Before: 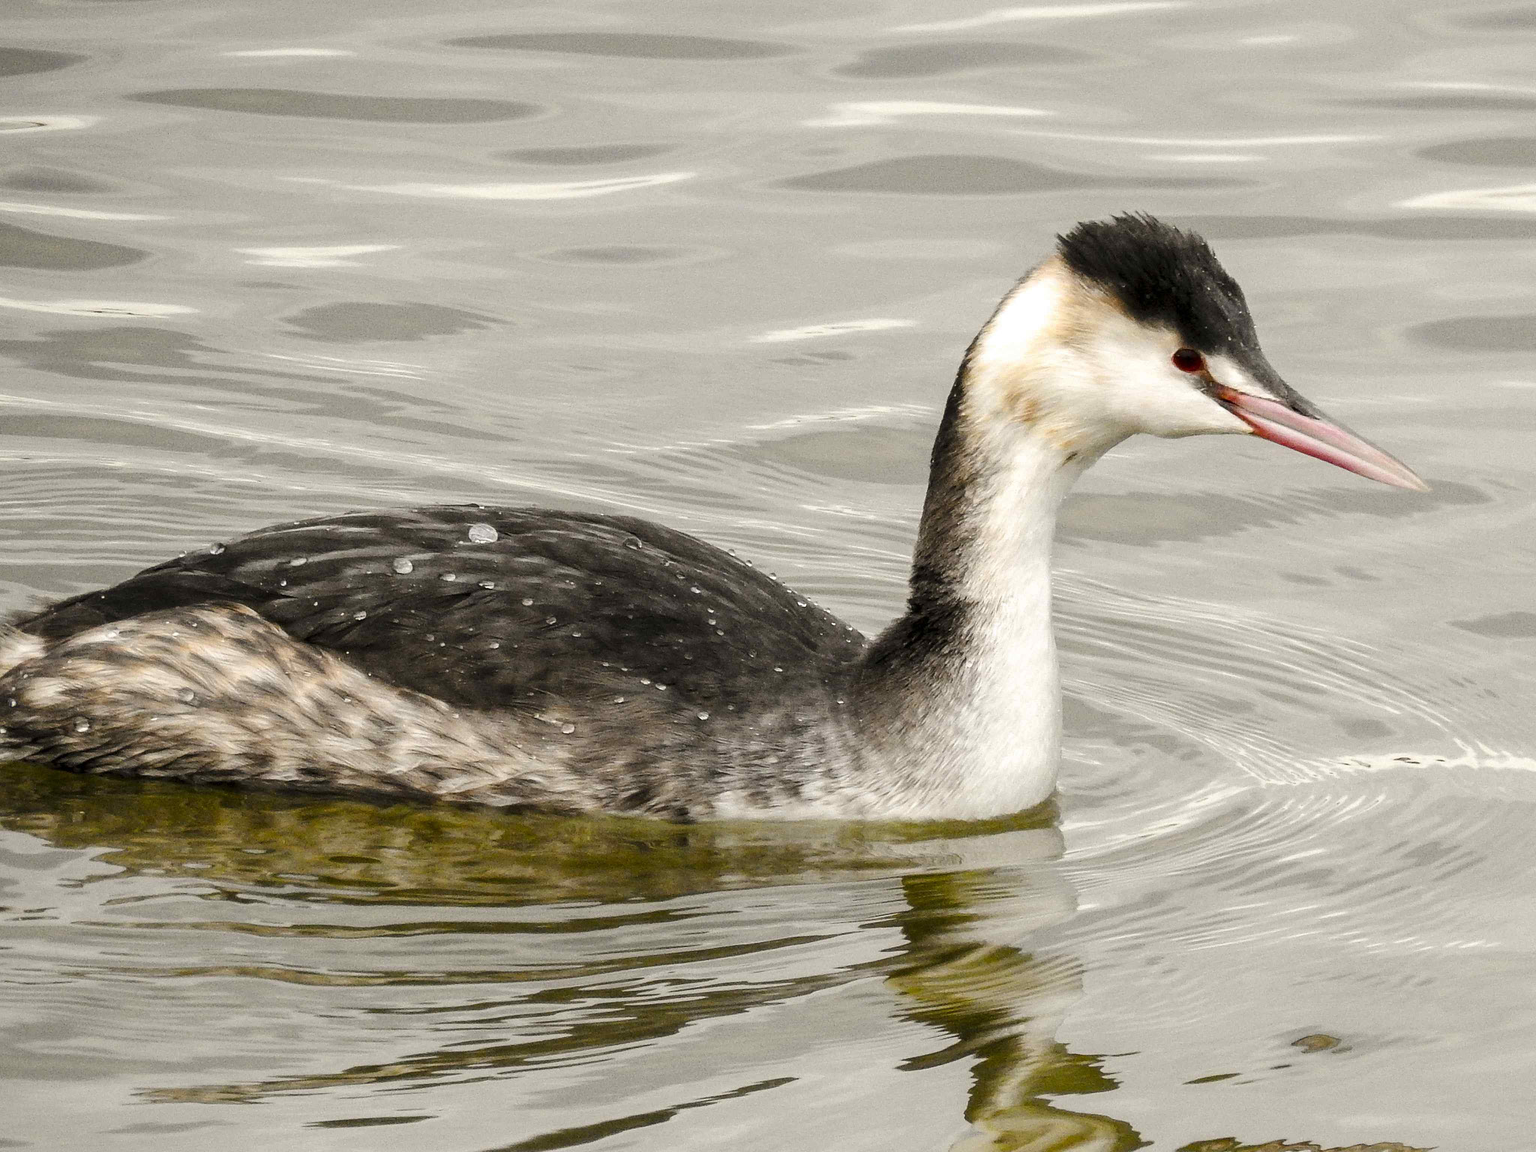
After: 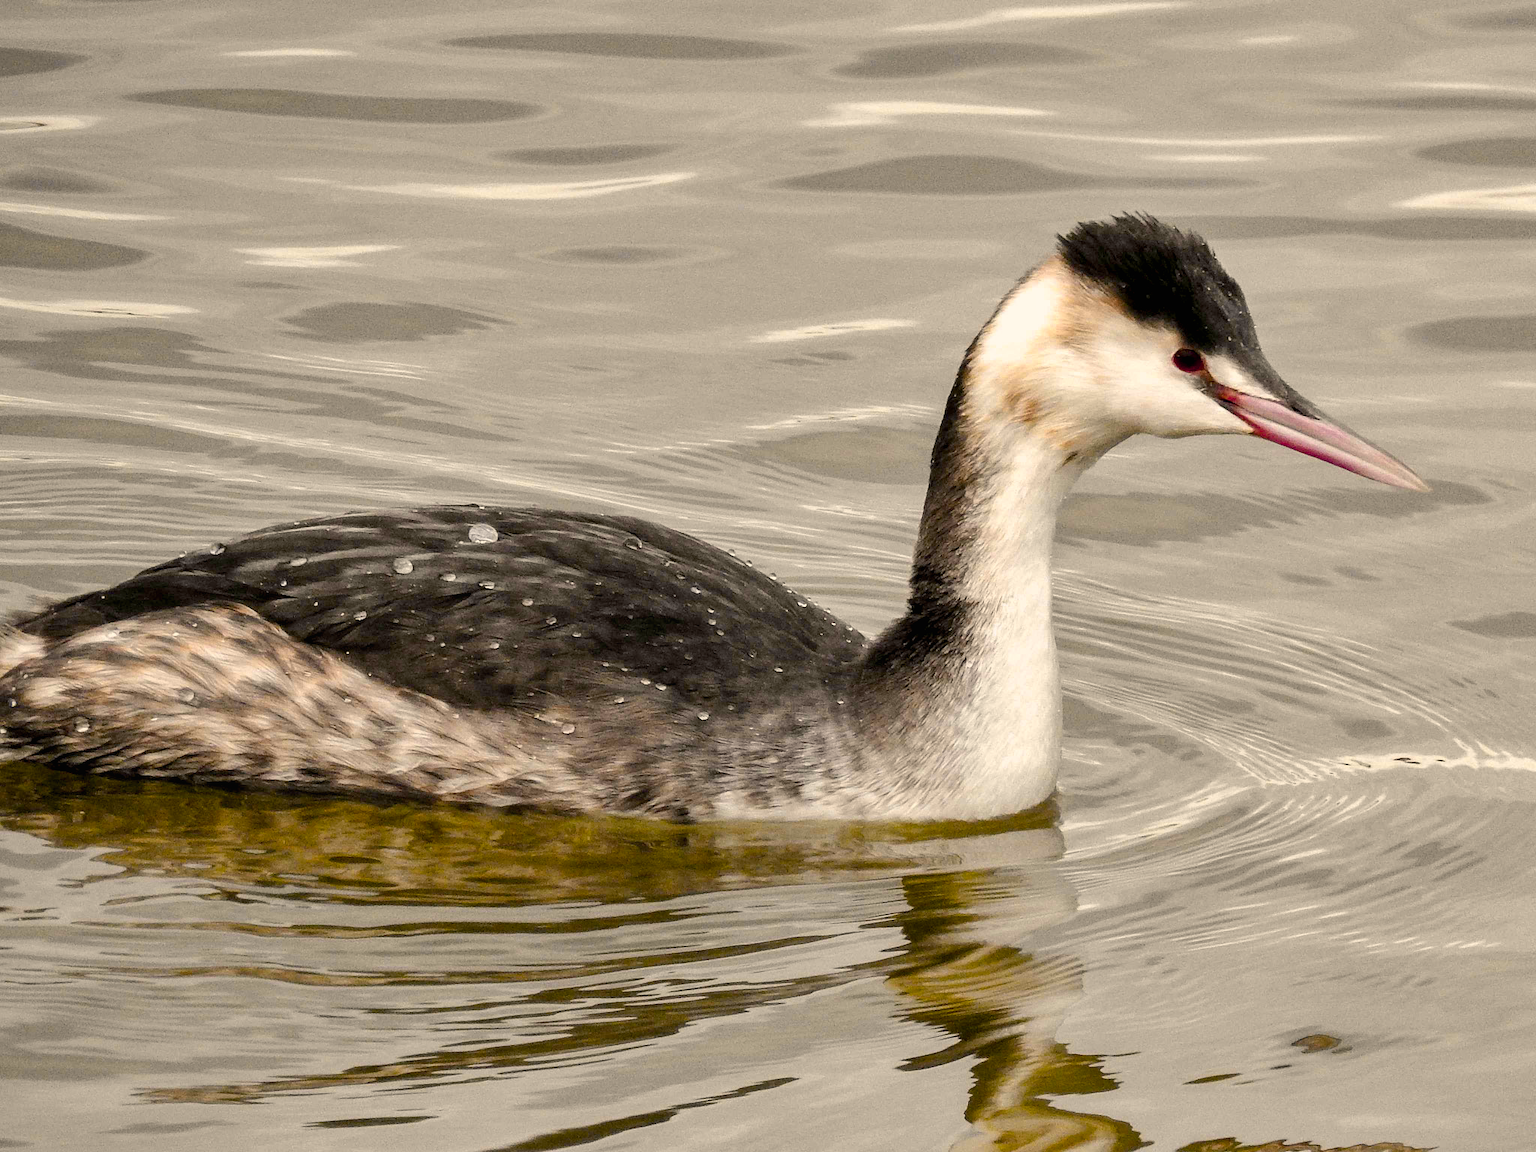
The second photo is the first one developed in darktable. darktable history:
shadows and highlights: highlights color adjustment 42.2%, soften with gaussian
local contrast: mode bilateral grid, contrast 99, coarseness 99, detail 89%, midtone range 0.2
color balance rgb: shadows lift › hue 87.01°, highlights gain › chroma 3.057%, highlights gain › hue 76°, linear chroma grading › global chroma 15.464%, perceptual saturation grading › global saturation -1.535%, perceptual saturation grading › highlights -7.169%, perceptual saturation grading › mid-tones 8.415%, perceptual saturation grading › shadows 4.628%, hue shift -11.12°
exposure: black level correction 0.007, compensate exposure bias true, compensate highlight preservation false
